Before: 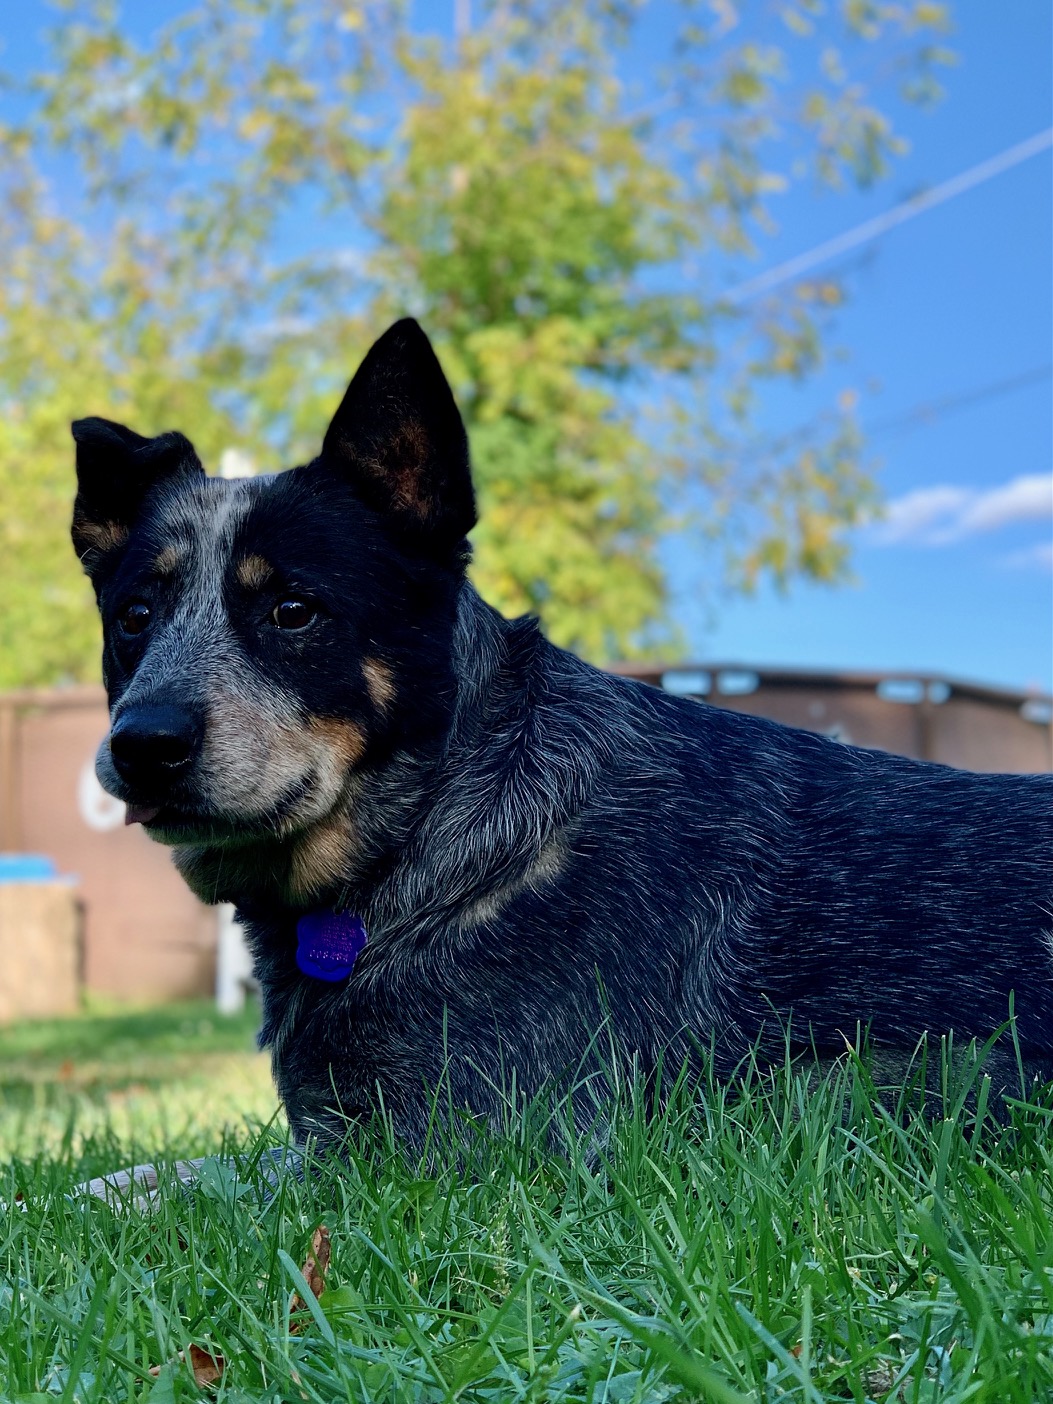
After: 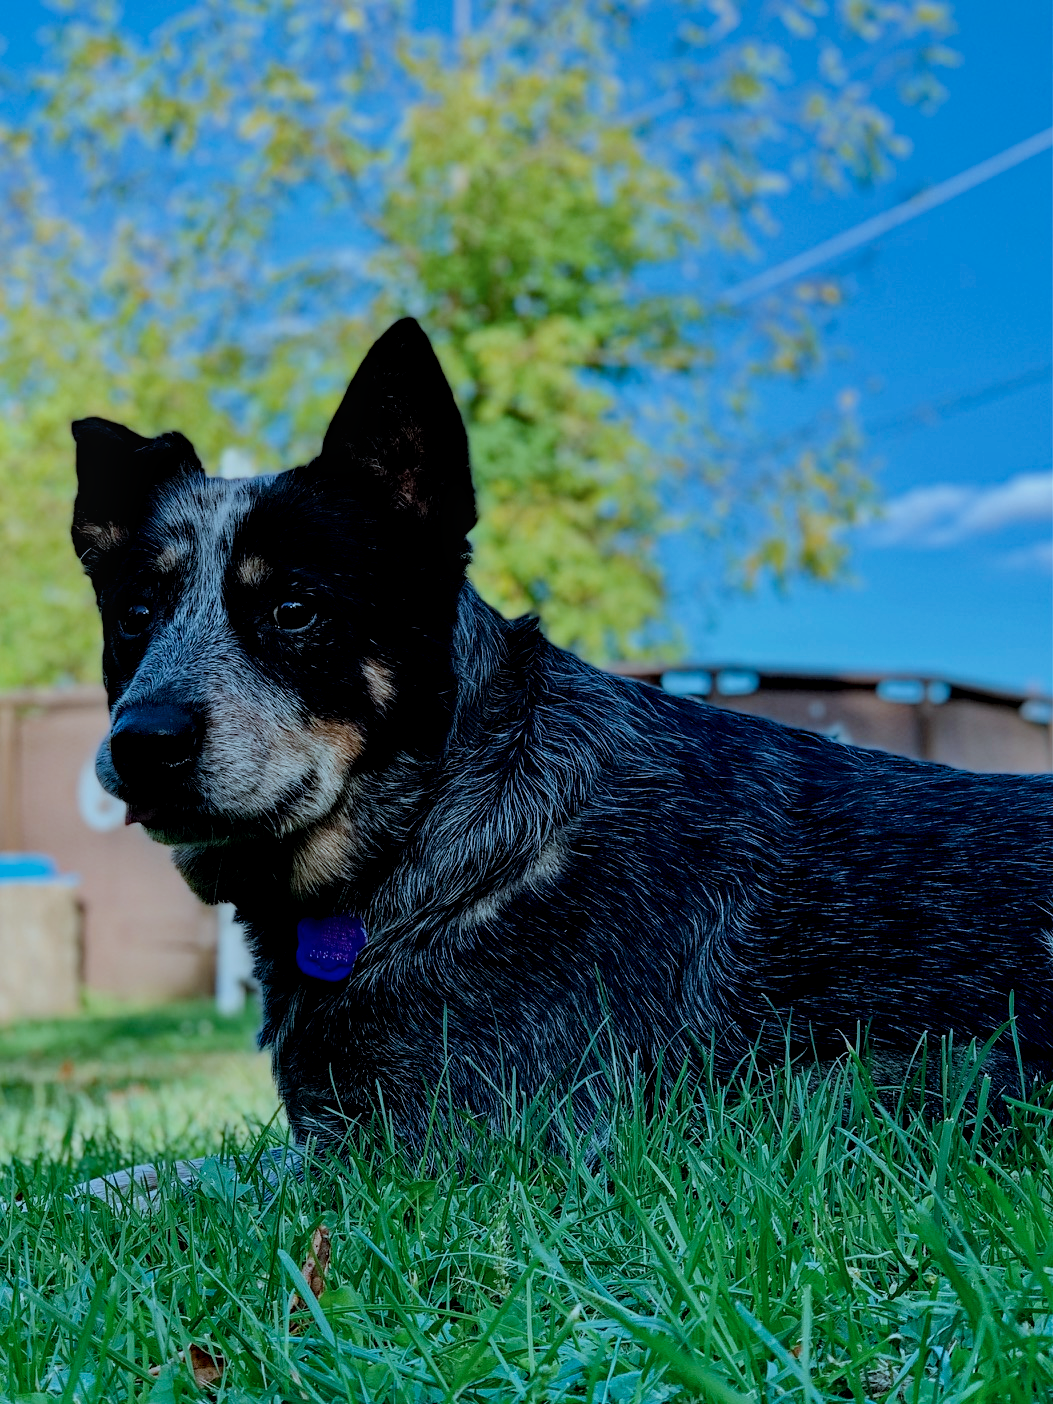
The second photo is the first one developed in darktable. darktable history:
color correction: highlights a* -10.63, highlights b* -19.03
haze removal: strength 0.288, distance 0.254, adaptive false
filmic rgb: middle gray luminance 29.82%, black relative exposure -9.02 EV, white relative exposure 7.01 EV, target black luminance 0%, hardness 2.91, latitude 1.87%, contrast 0.96, highlights saturation mix 4.2%, shadows ↔ highlights balance 11.54%
local contrast: on, module defaults
